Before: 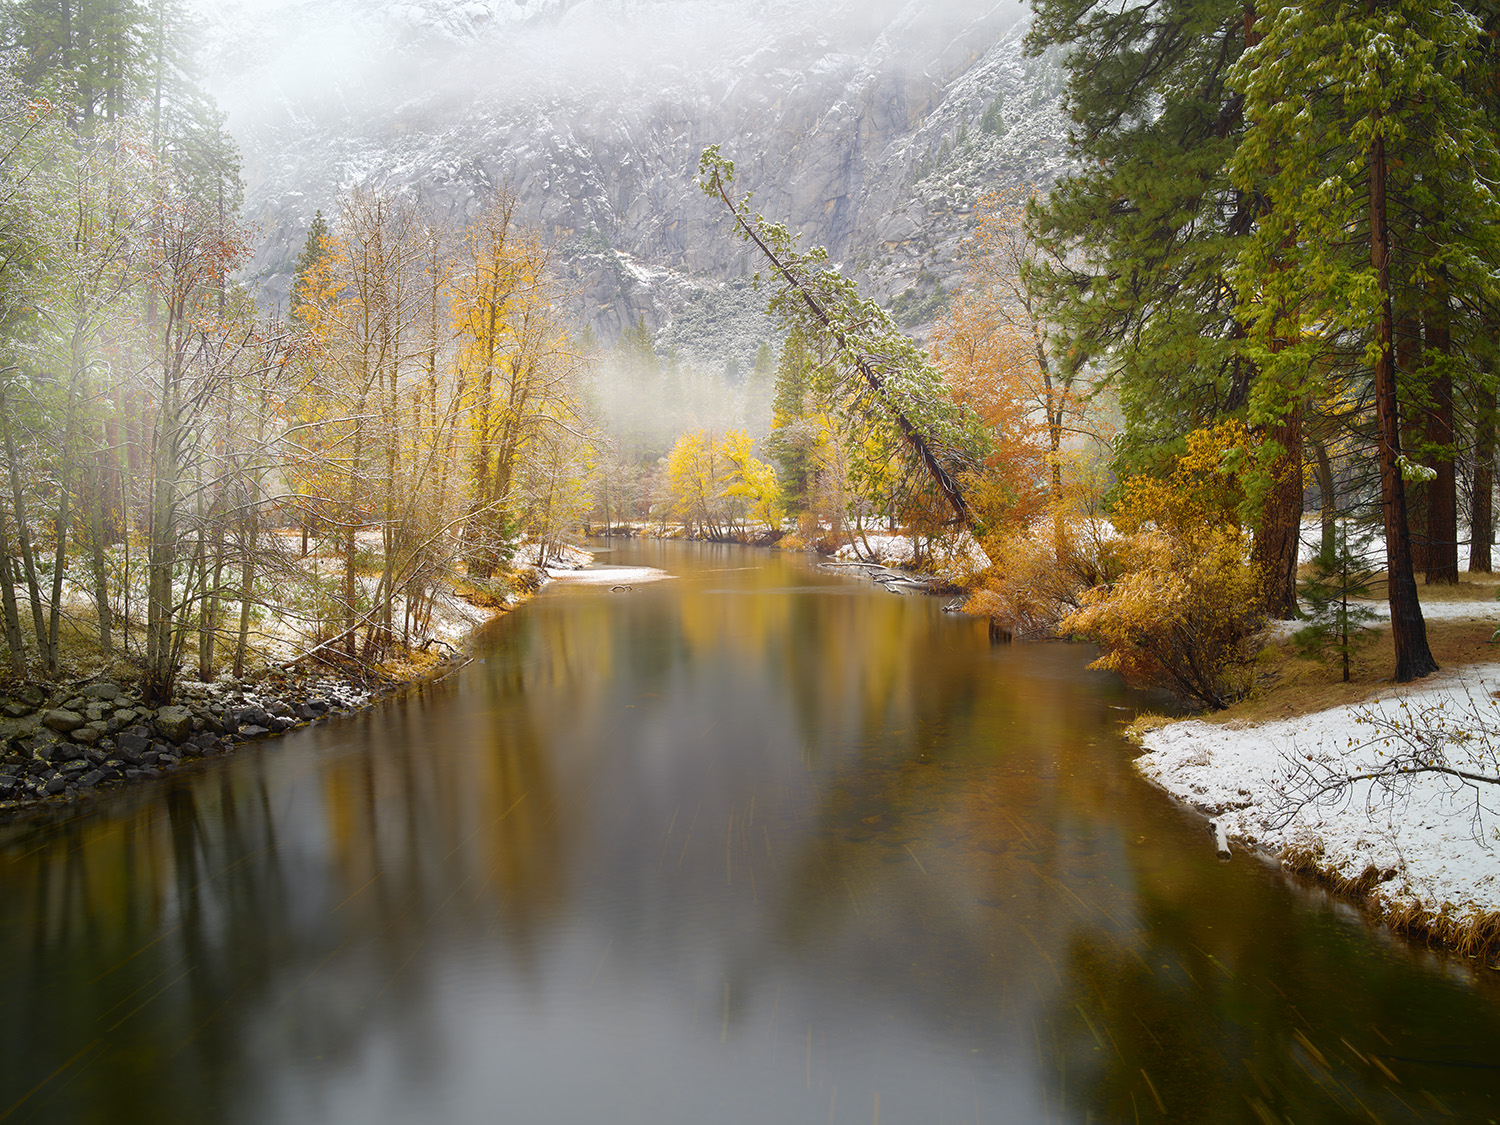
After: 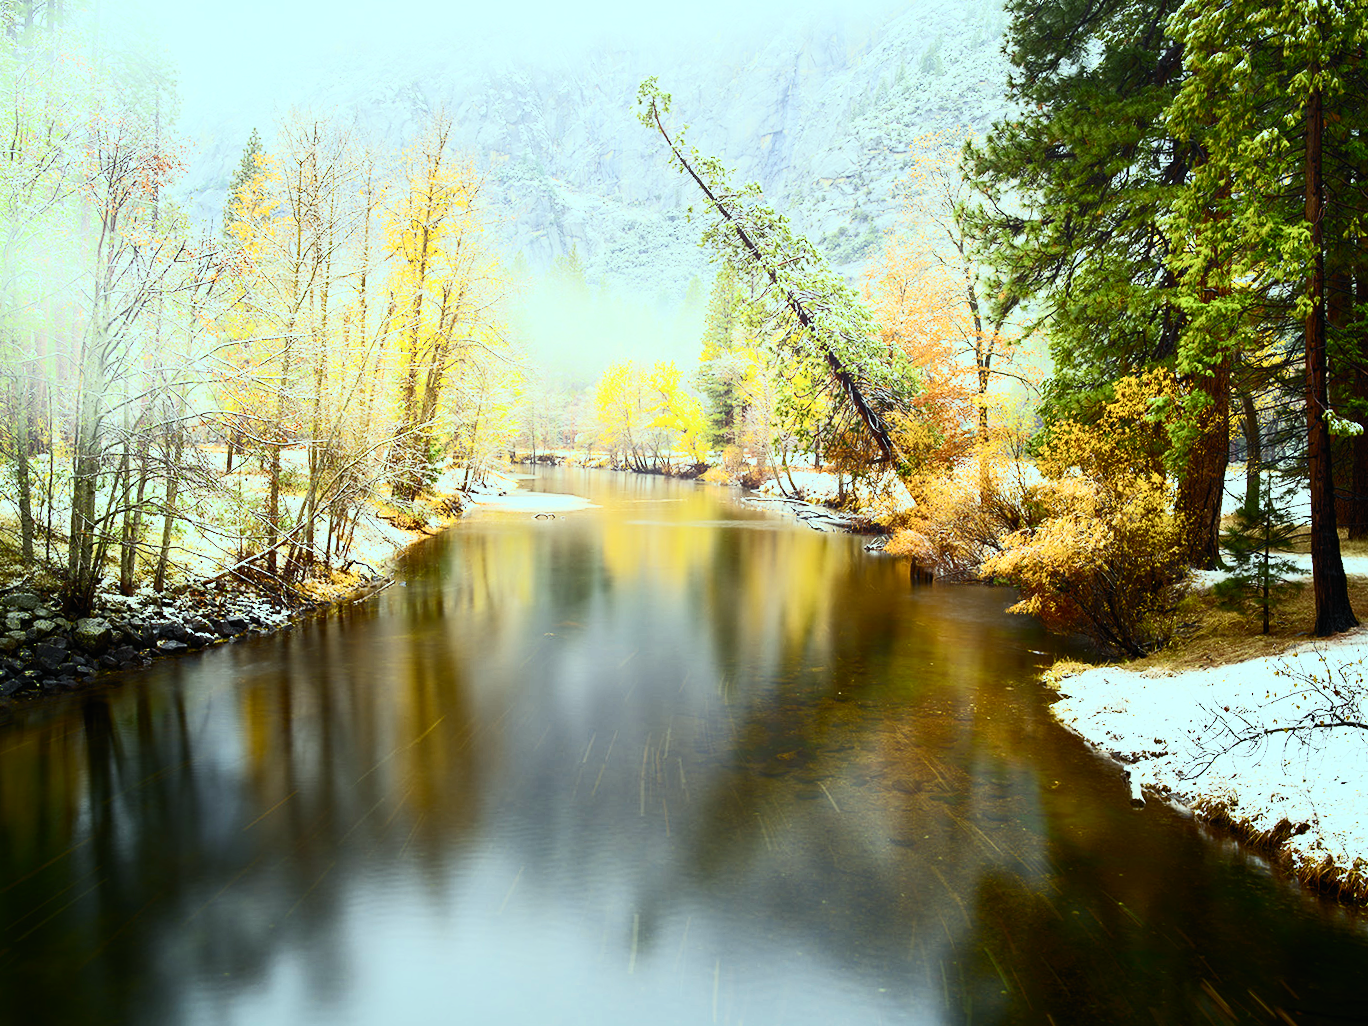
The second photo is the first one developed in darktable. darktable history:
color balance: mode lift, gamma, gain (sRGB), lift [0.997, 0.979, 1.021, 1.011], gamma [1, 1.084, 0.916, 0.998], gain [1, 0.87, 1.13, 1.101], contrast 4.55%, contrast fulcrum 38.24%, output saturation 104.09%
filmic rgb: black relative exposure -7.65 EV, white relative exposure 4.56 EV, hardness 3.61
contrast brightness saturation: contrast 0.62, brightness 0.34, saturation 0.14
crop and rotate: angle -1.96°, left 3.097%, top 4.154%, right 1.586%, bottom 0.529%
